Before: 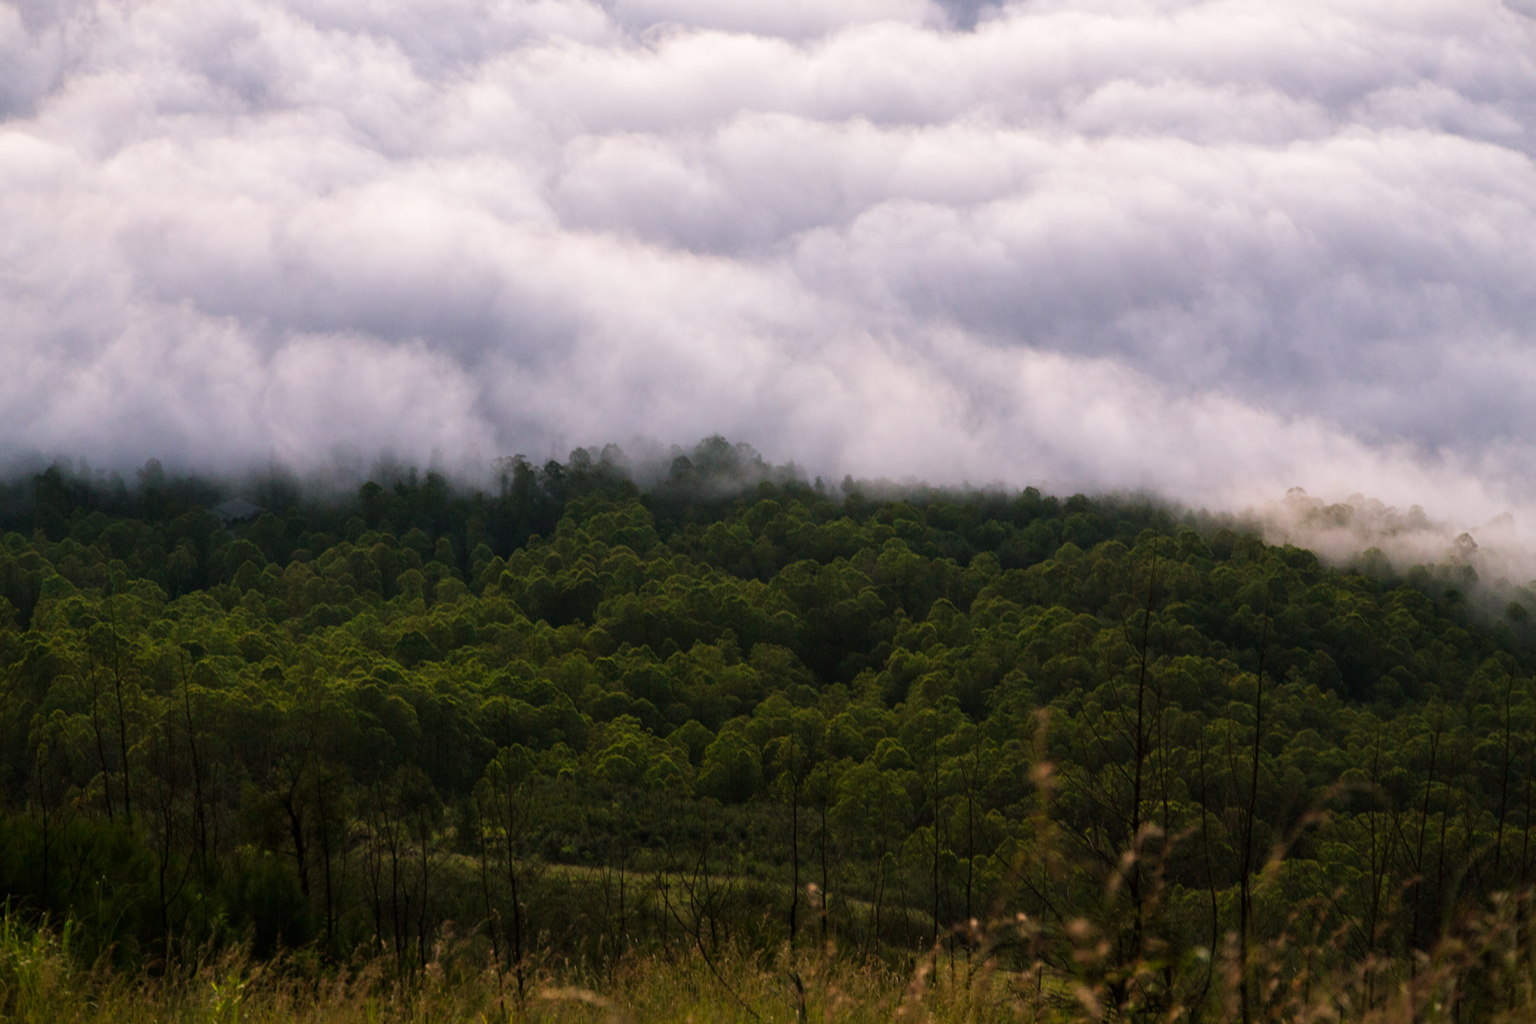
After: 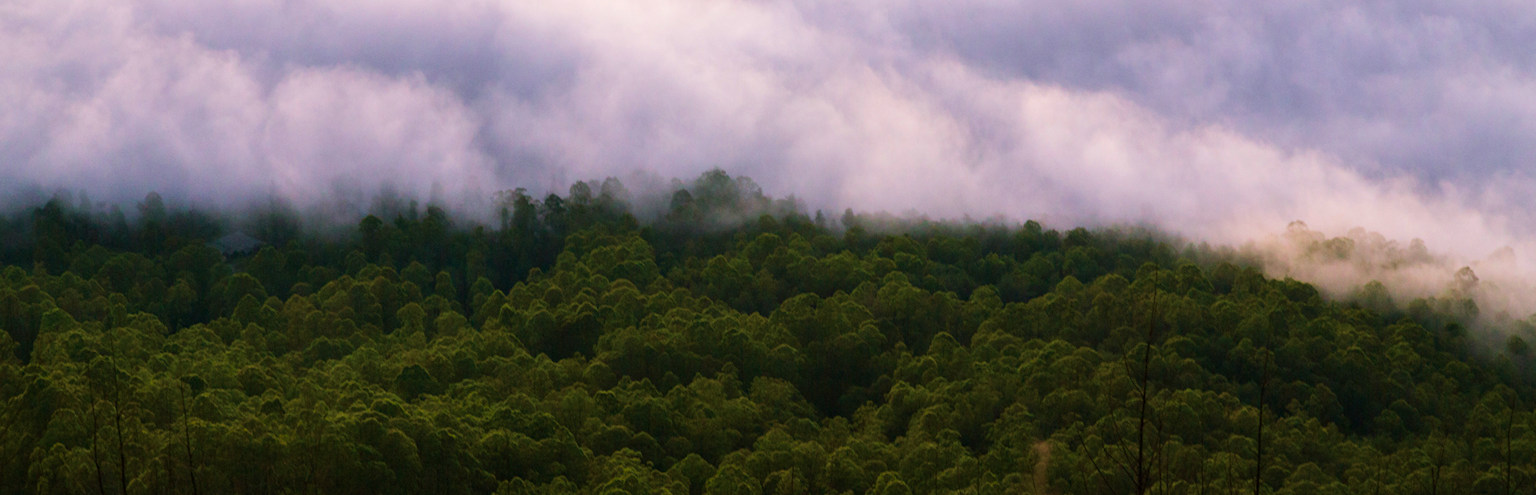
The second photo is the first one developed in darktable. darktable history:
crop and rotate: top 26.056%, bottom 25.543%
velvia: strength 56%
